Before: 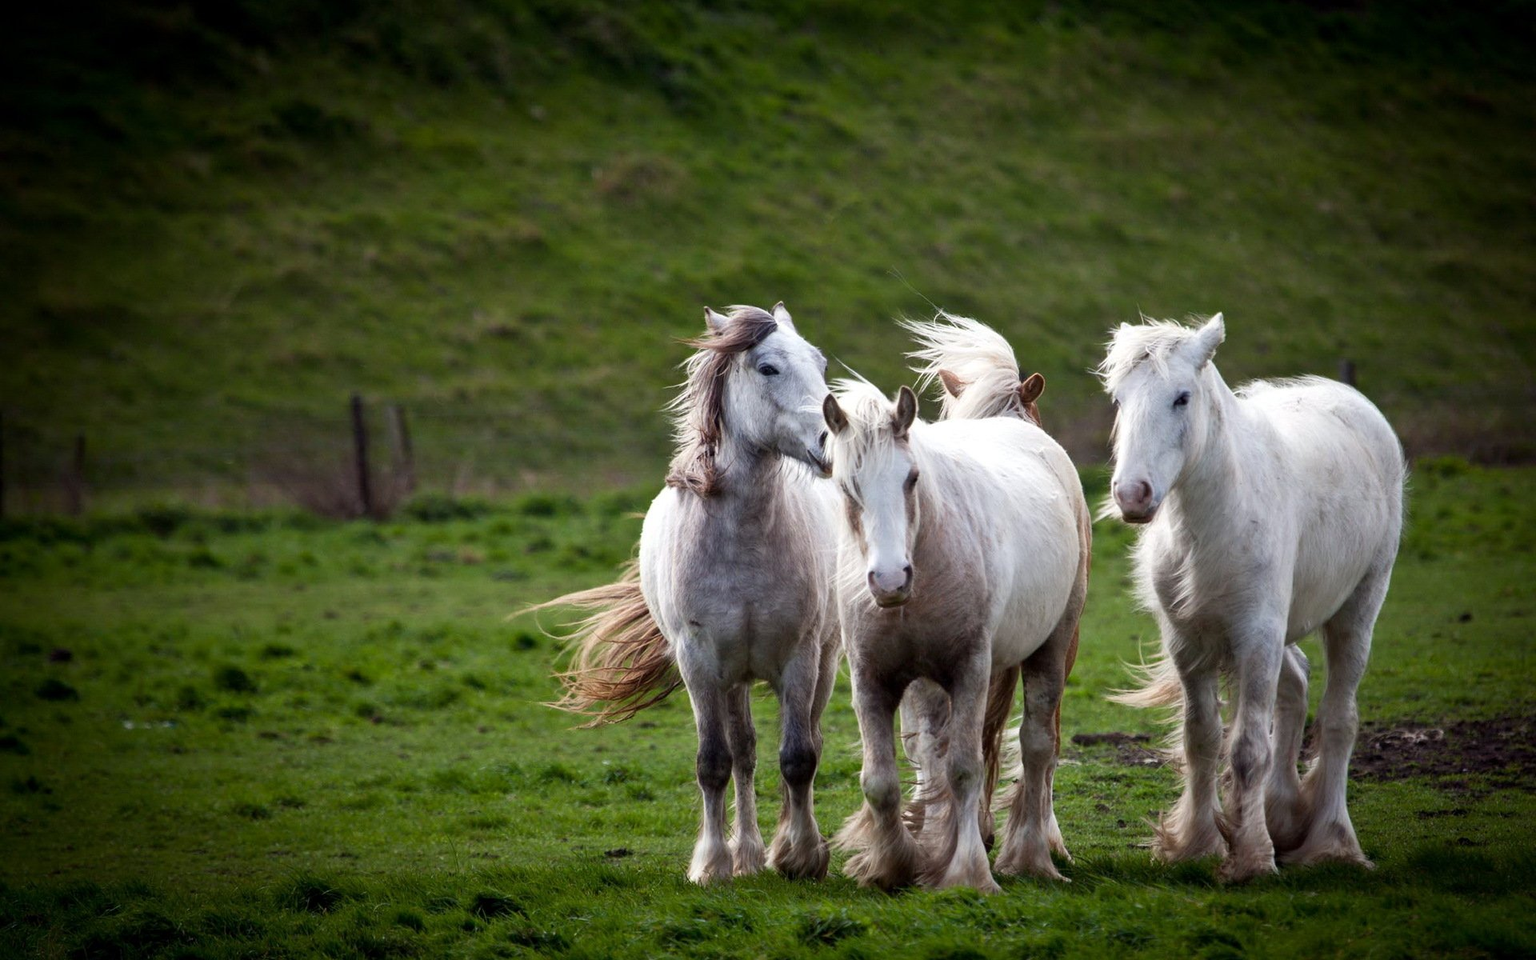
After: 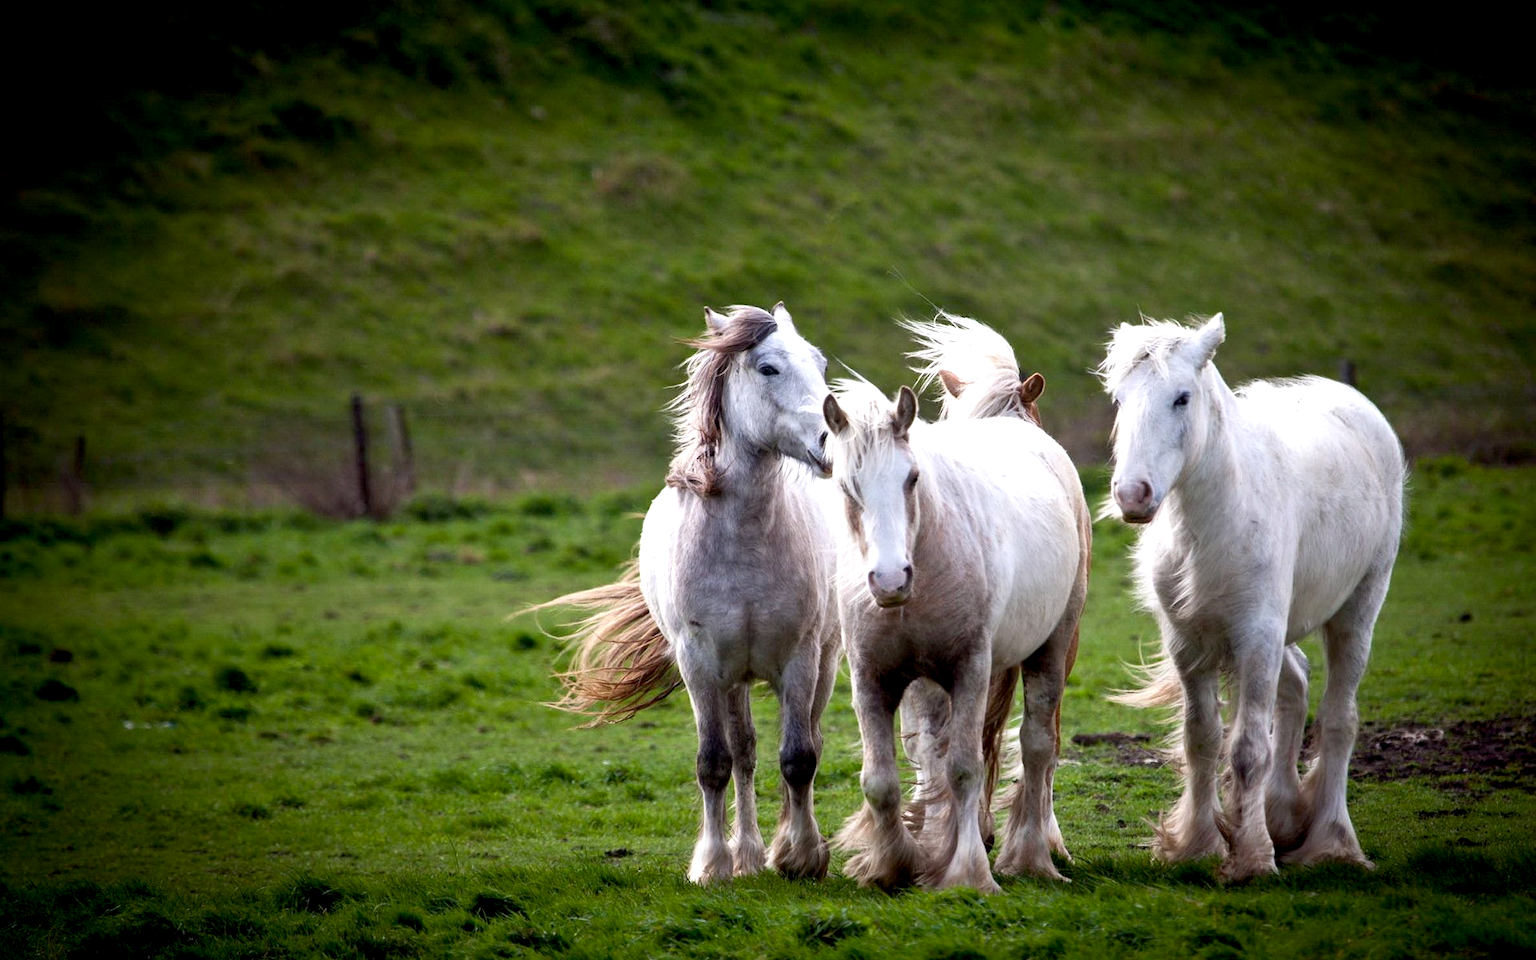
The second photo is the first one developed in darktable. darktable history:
white balance: red 1.009, blue 1.027
exposure: black level correction 0.005, exposure 0.417 EV, compensate highlight preservation false
